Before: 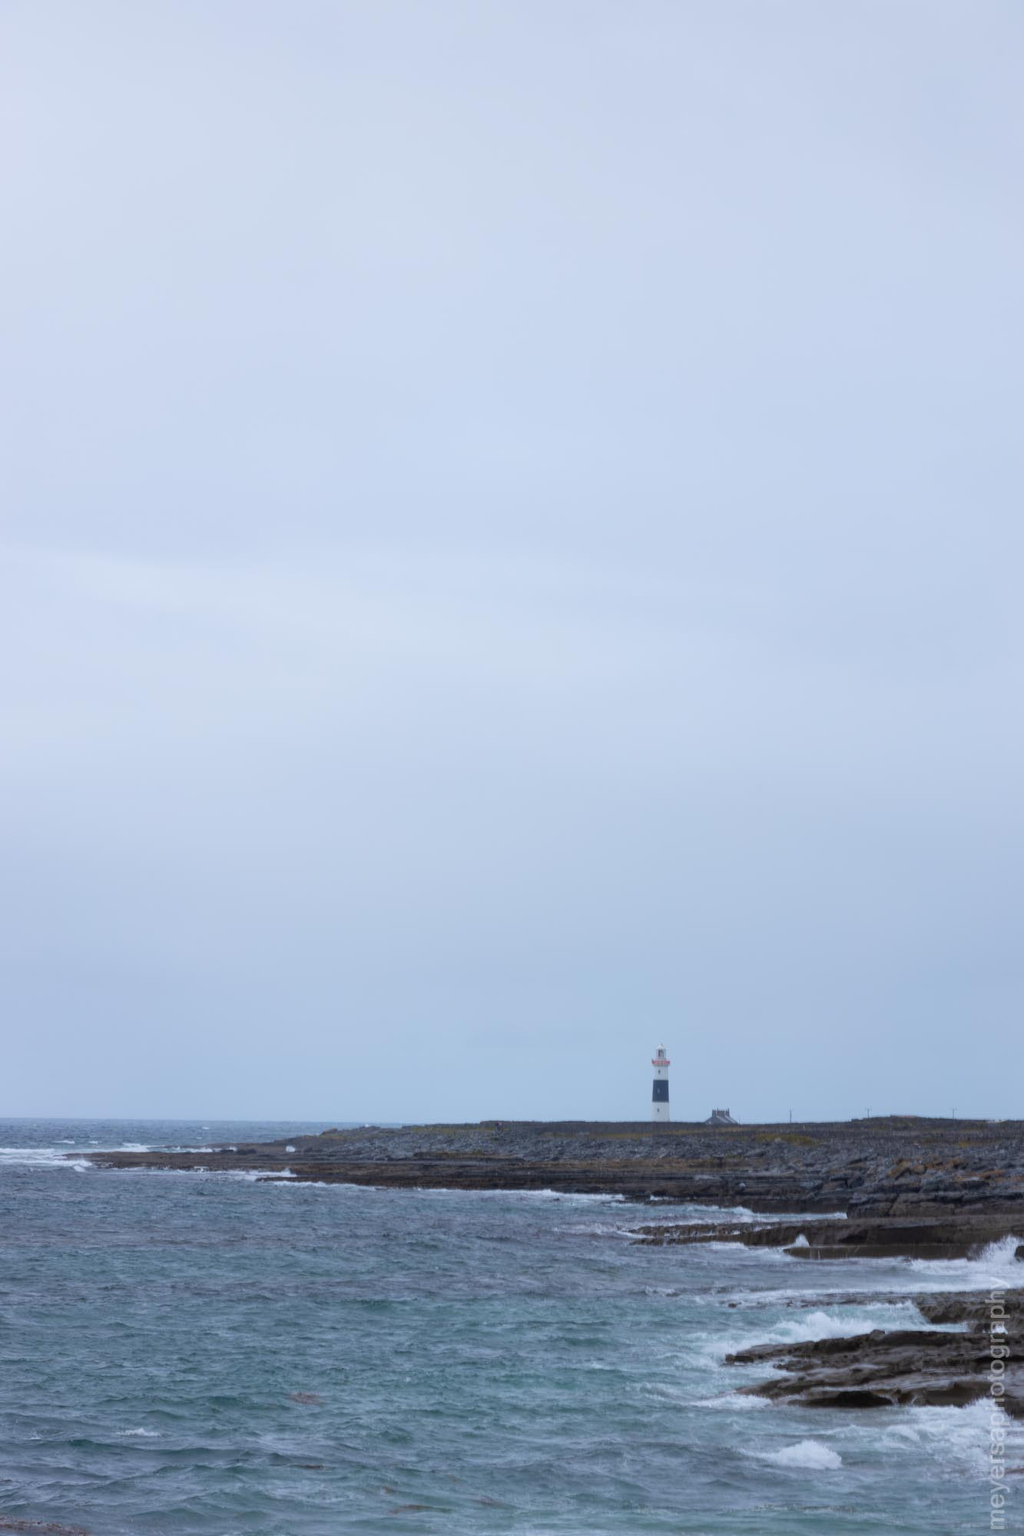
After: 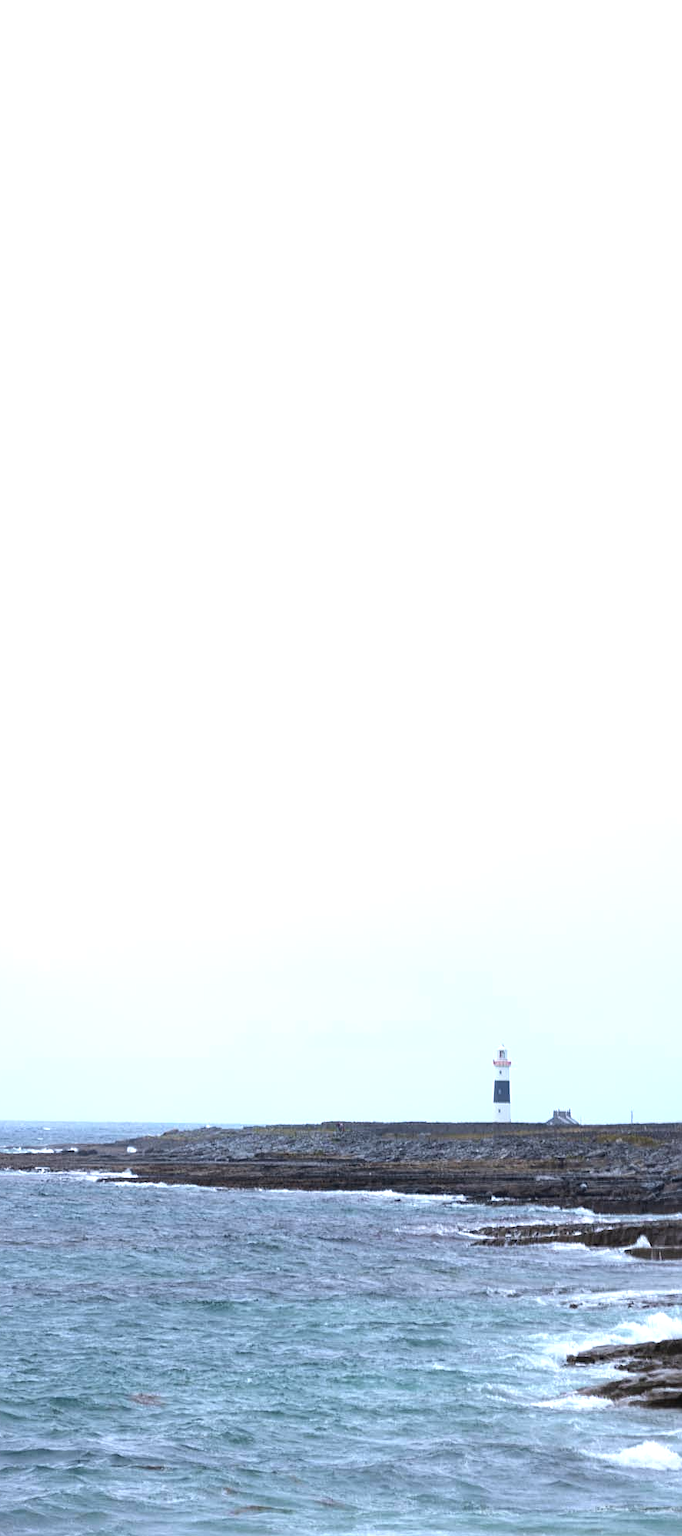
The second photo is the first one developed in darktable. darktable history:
exposure: black level correction 0, exposure 0.7 EV, compensate exposure bias true, compensate highlight preservation false
crop and rotate: left 15.546%, right 17.787%
sharpen: on, module defaults
tone equalizer: -8 EV -0.417 EV, -7 EV -0.389 EV, -6 EV -0.333 EV, -5 EV -0.222 EV, -3 EV 0.222 EV, -2 EV 0.333 EV, -1 EV 0.389 EV, +0 EV 0.417 EV, edges refinement/feathering 500, mask exposure compensation -1.57 EV, preserve details no
